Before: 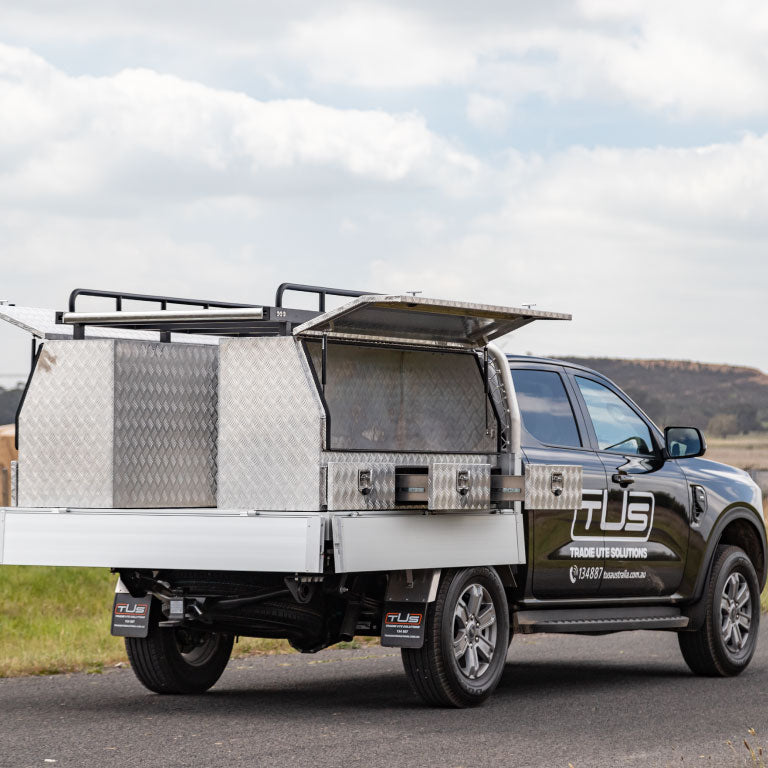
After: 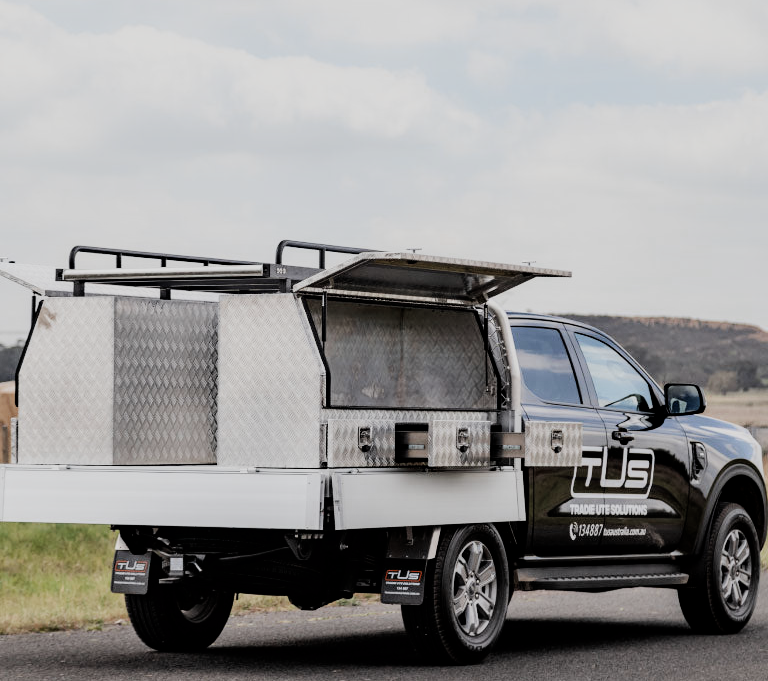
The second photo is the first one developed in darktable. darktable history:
crop and rotate: top 5.609%, bottom 5.609%
contrast equalizer: y [[0.579, 0.58, 0.505, 0.5, 0.5, 0.5], [0.5 ×6], [0.5 ×6], [0 ×6], [0 ×6]]
tone equalizer: -8 EV -0.417 EV, -7 EV -0.389 EV, -6 EV -0.333 EV, -5 EV -0.222 EV, -3 EV 0.222 EV, -2 EV 0.333 EV, -1 EV 0.389 EV, +0 EV 0.417 EV, edges refinement/feathering 500, mask exposure compensation -1.57 EV, preserve details no
color zones: curves: ch0 [(0, 0.5) (0.125, 0.4) (0.25, 0.5) (0.375, 0.4) (0.5, 0.4) (0.625, 0.6) (0.75, 0.6) (0.875, 0.5)]; ch1 [(0, 0.35) (0.125, 0.45) (0.25, 0.35) (0.375, 0.35) (0.5, 0.35) (0.625, 0.35) (0.75, 0.45) (0.875, 0.35)]; ch2 [(0, 0.6) (0.125, 0.5) (0.25, 0.5) (0.375, 0.6) (0.5, 0.6) (0.625, 0.5) (0.75, 0.5) (0.875, 0.5)]
filmic rgb: black relative exposure -6.98 EV, white relative exposure 5.63 EV, hardness 2.86
